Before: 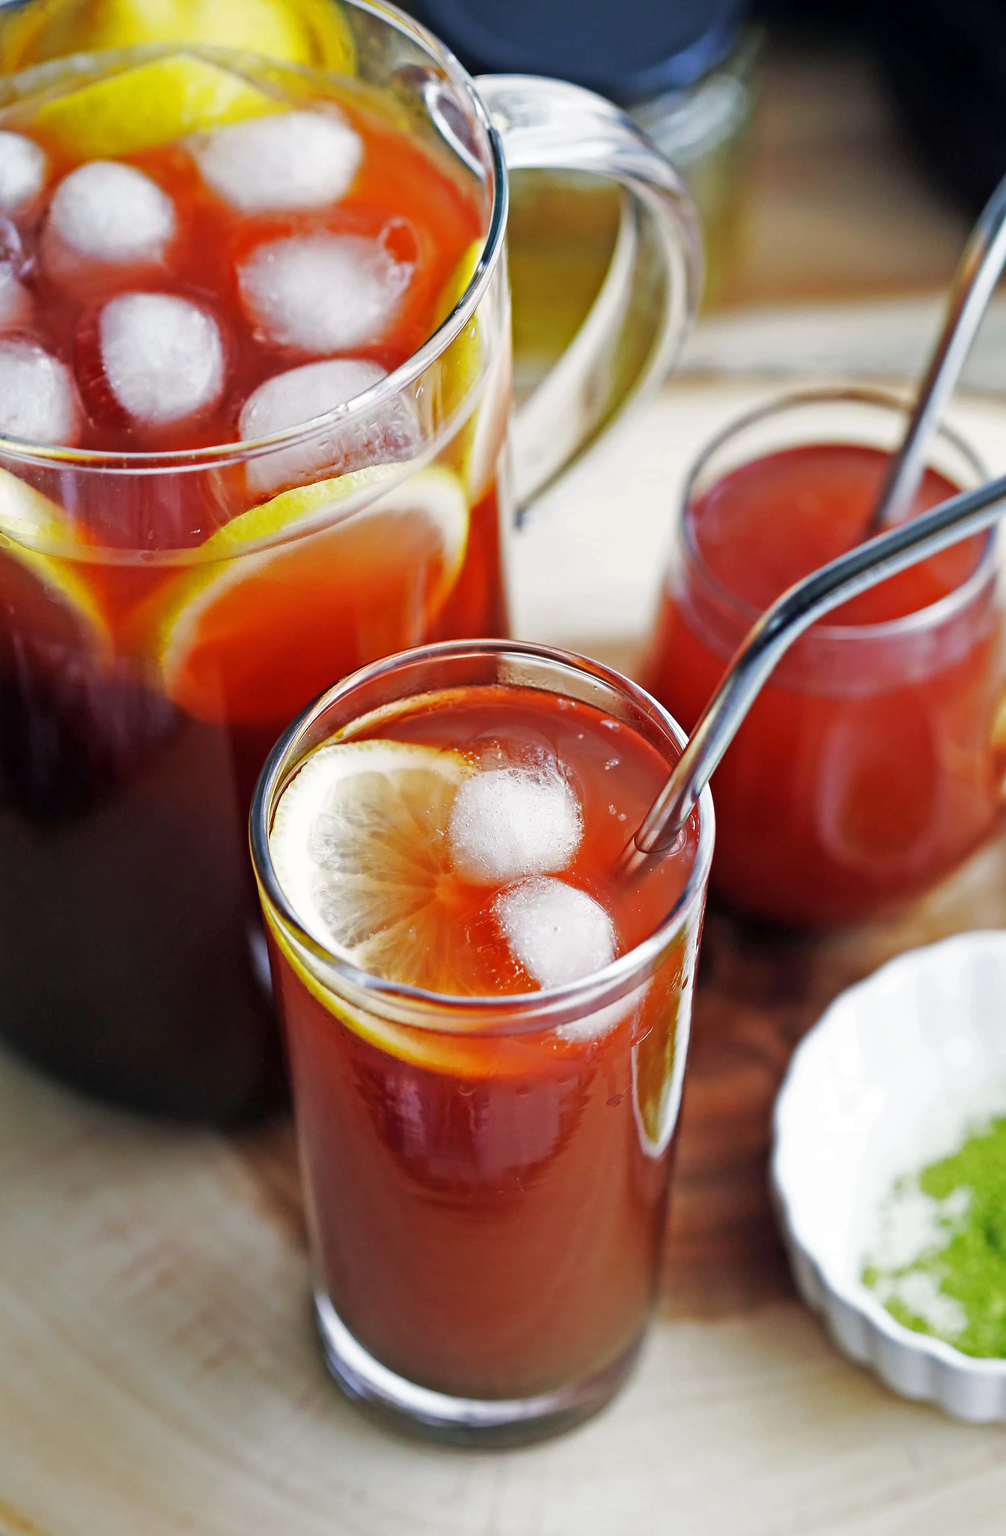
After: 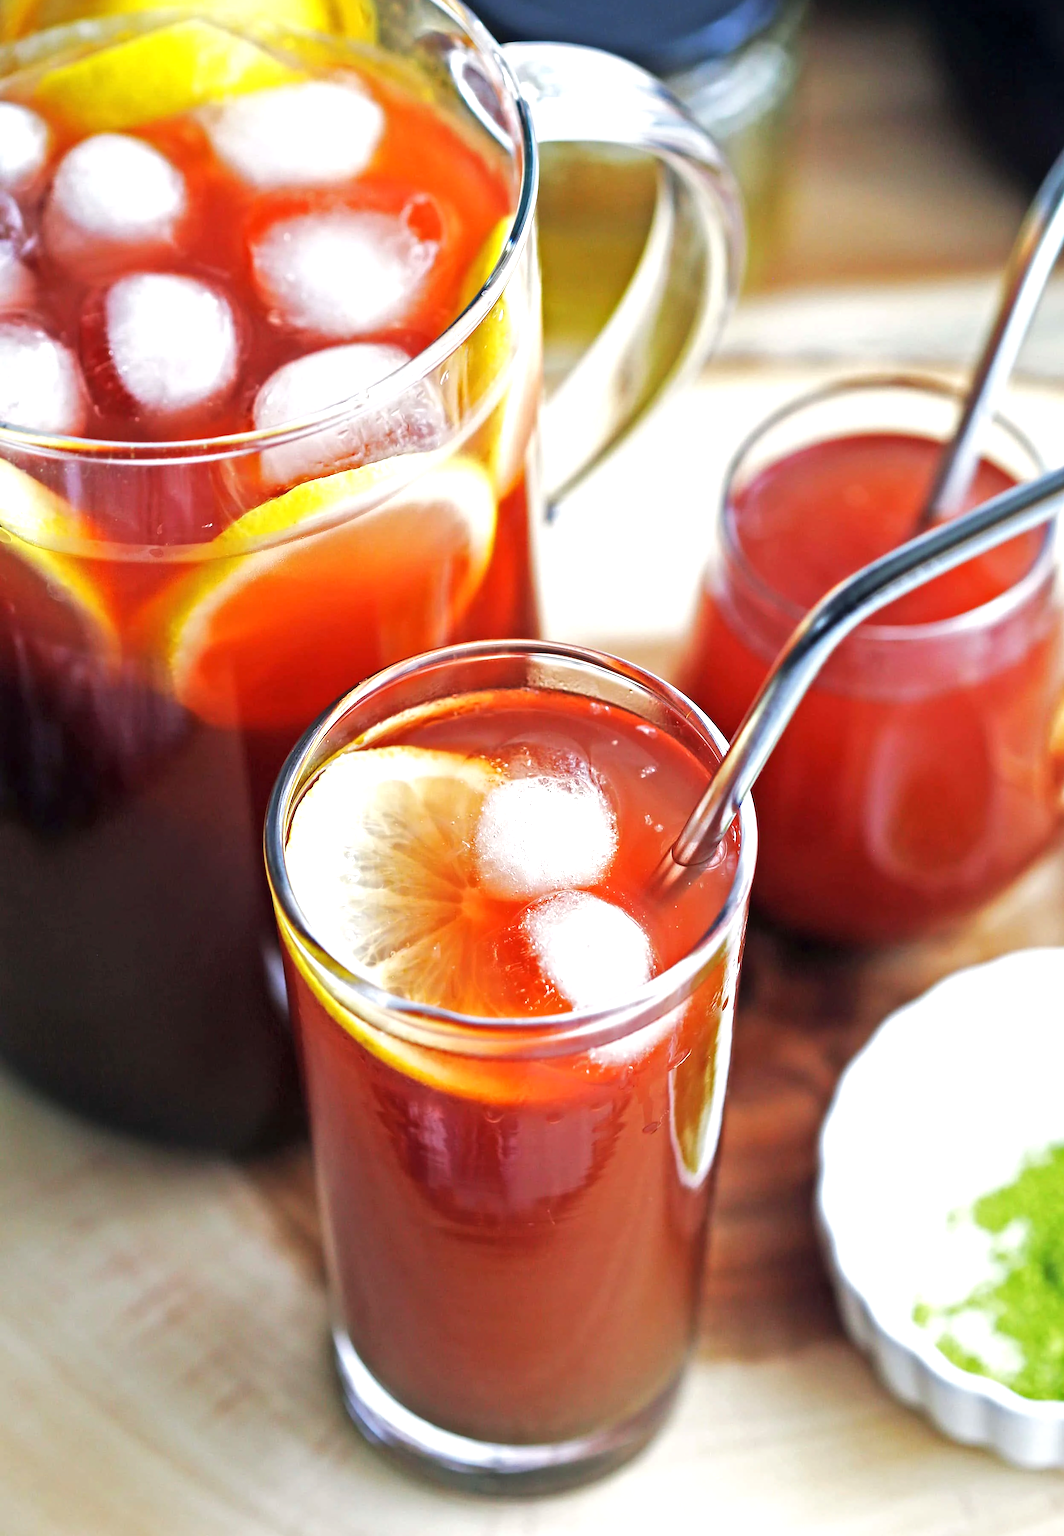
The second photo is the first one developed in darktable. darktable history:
exposure: black level correction 0, exposure 0.682 EV, compensate highlight preservation false
crop and rotate: top 2.285%, bottom 3.198%
